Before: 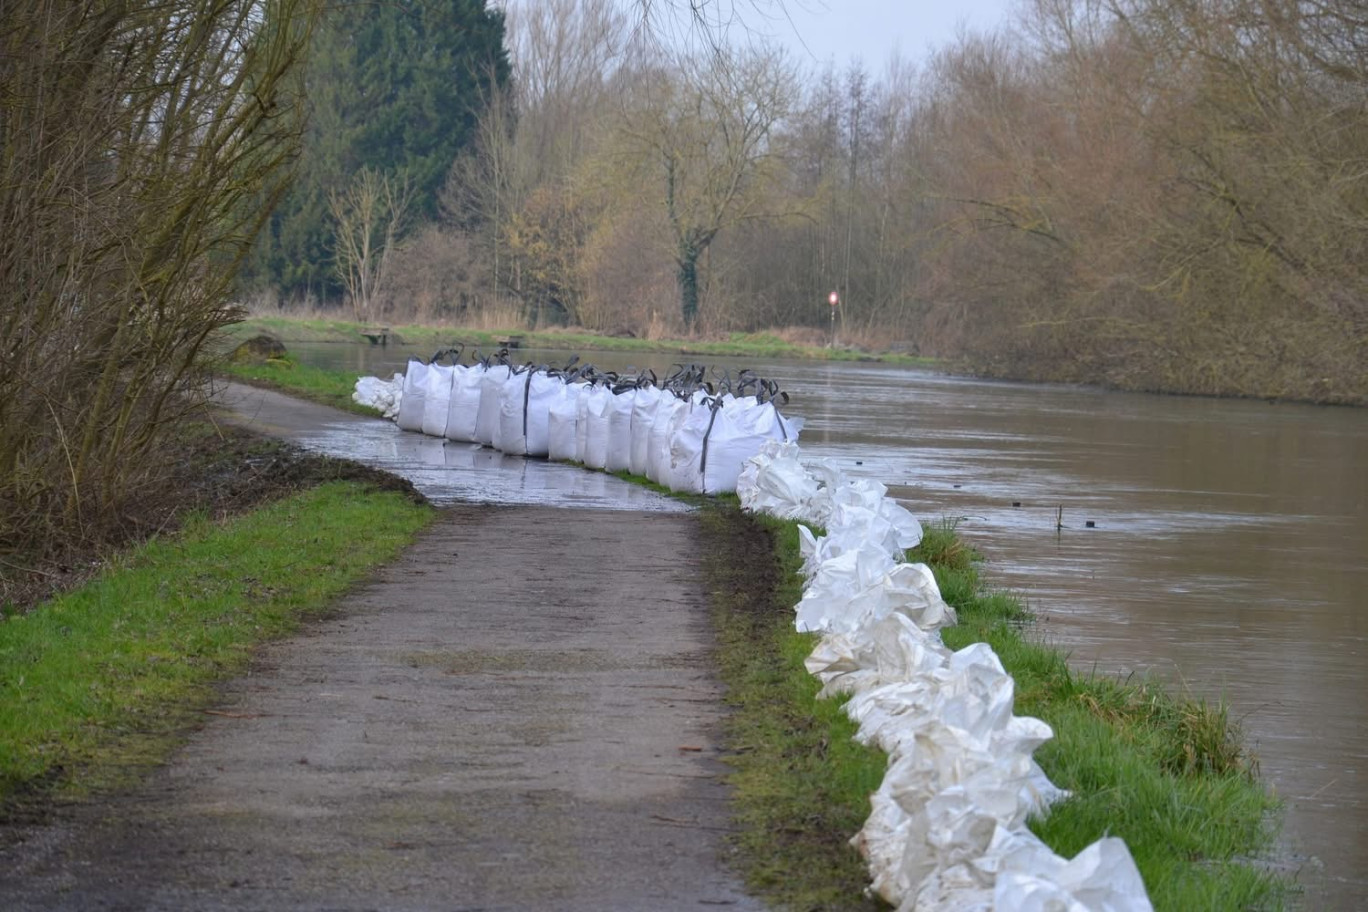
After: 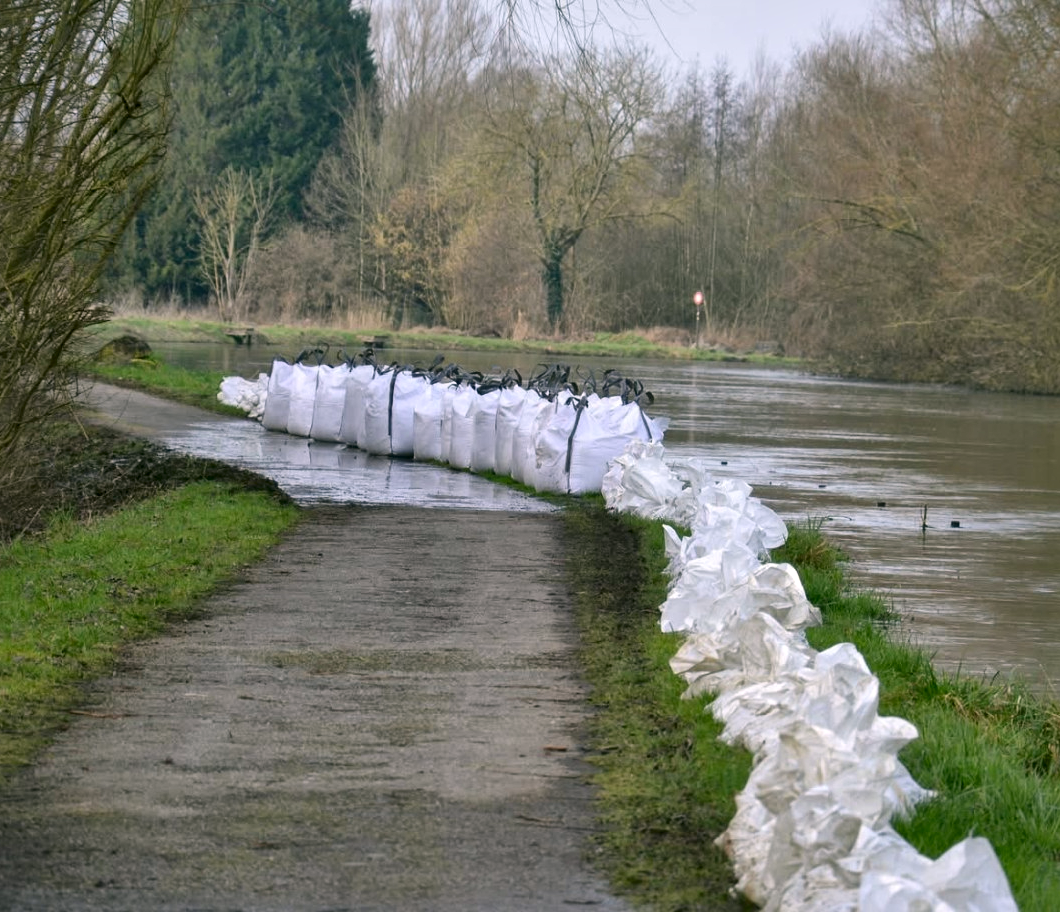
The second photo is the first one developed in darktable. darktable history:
color correction: highlights a* 4.31, highlights b* 4.94, shadows a* -7.69, shadows b* 4.77
local contrast: mode bilateral grid, contrast 20, coarseness 50, detail 162%, midtone range 0.2
crop: left 9.902%, right 12.576%
